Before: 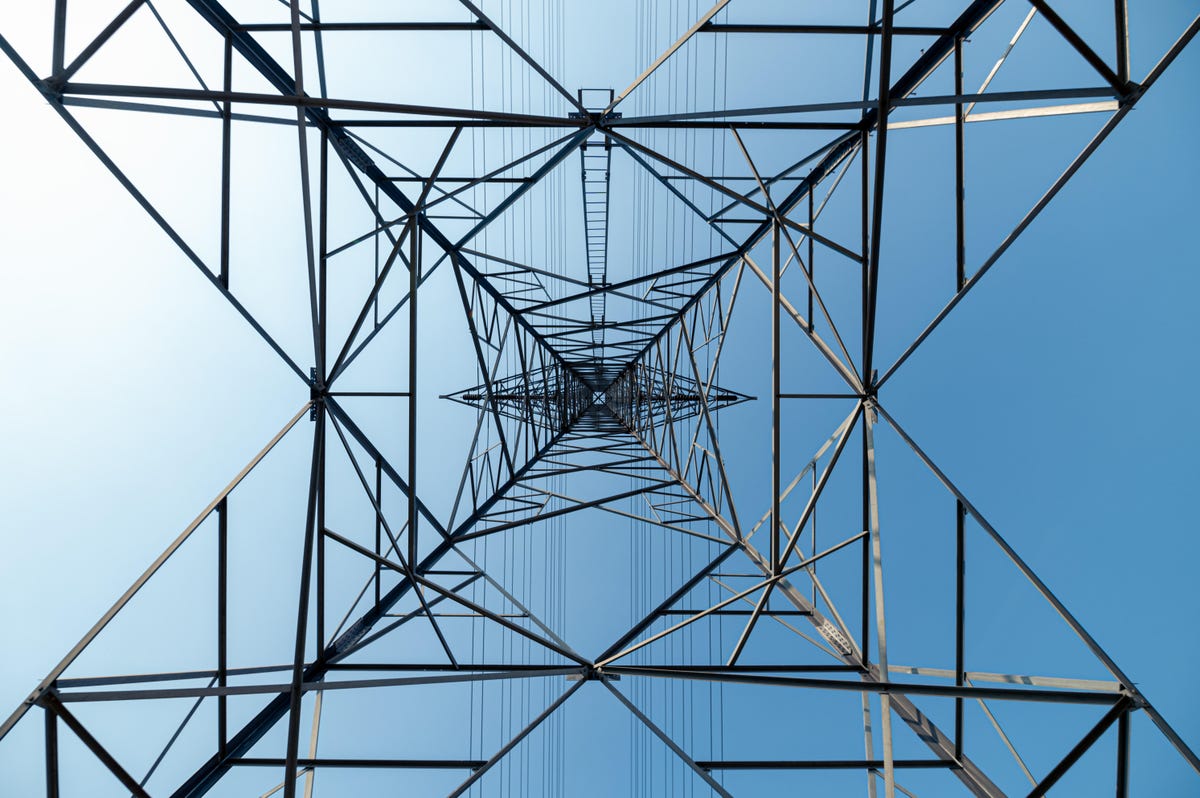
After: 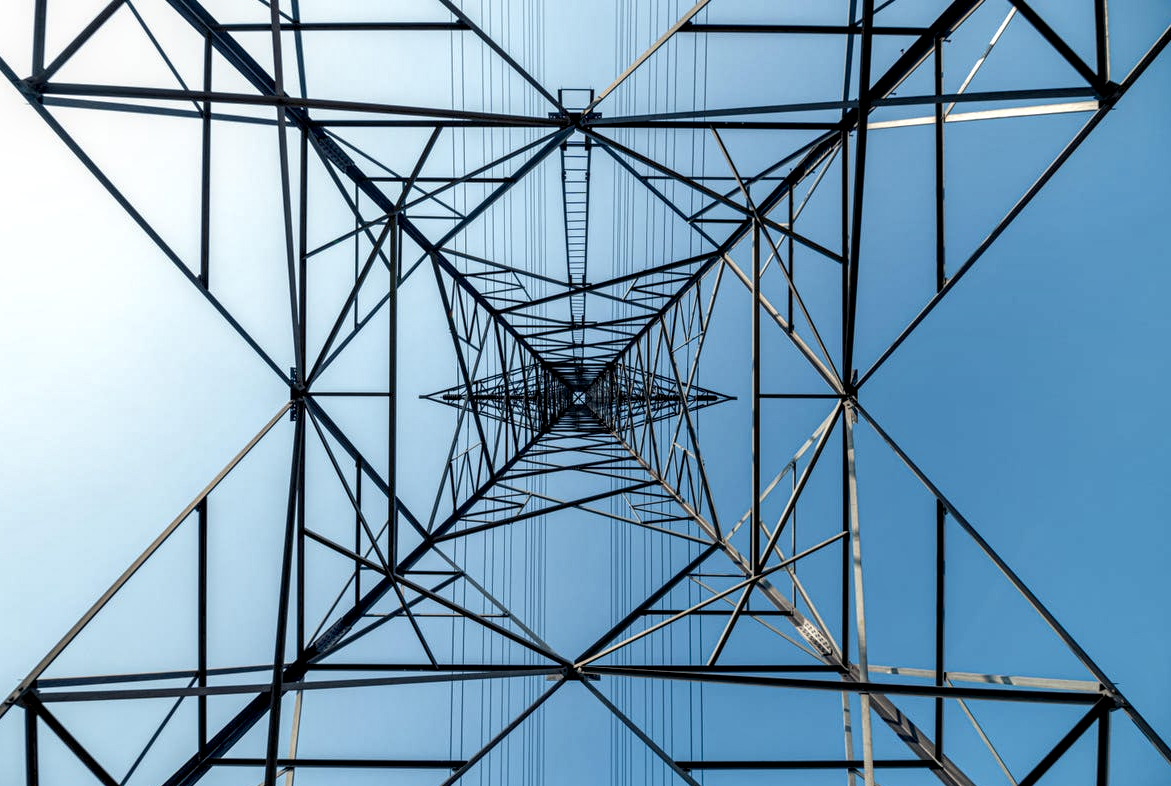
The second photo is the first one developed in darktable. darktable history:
local contrast: highlights 60%, shadows 62%, detail 160%
crop and rotate: left 1.722%, right 0.667%, bottom 1.4%
